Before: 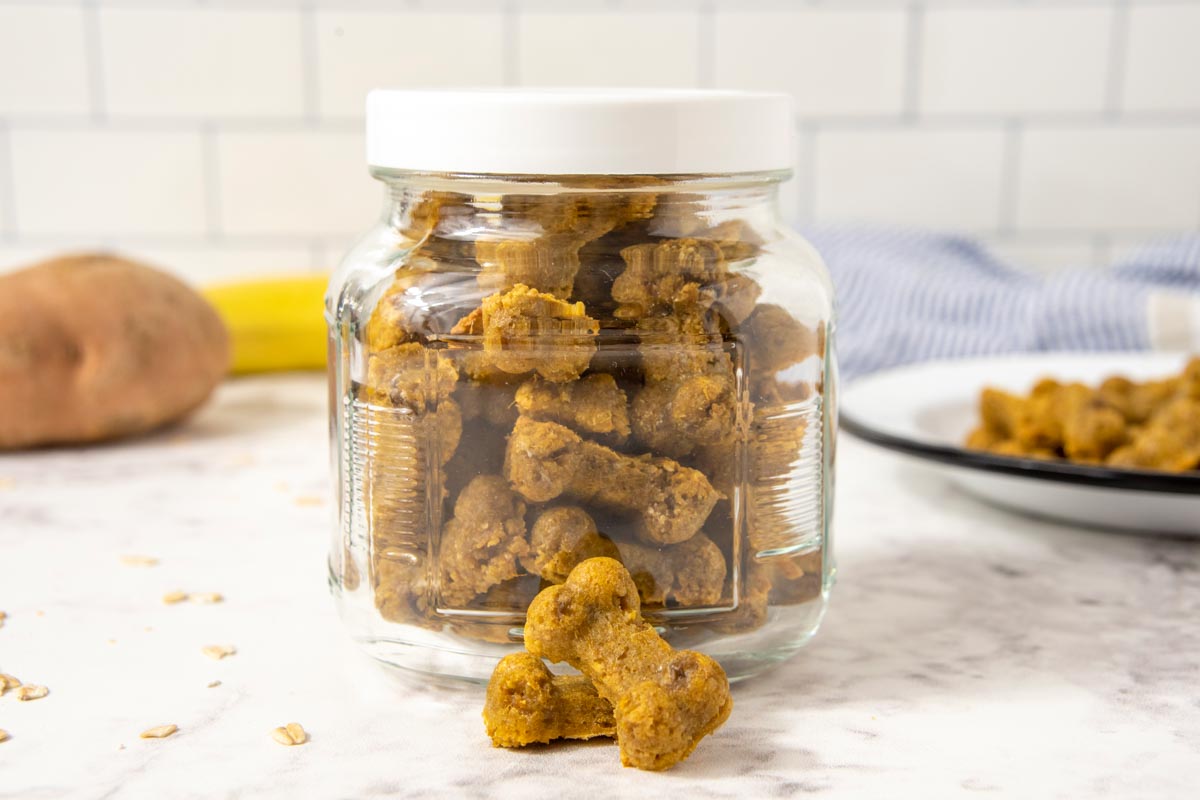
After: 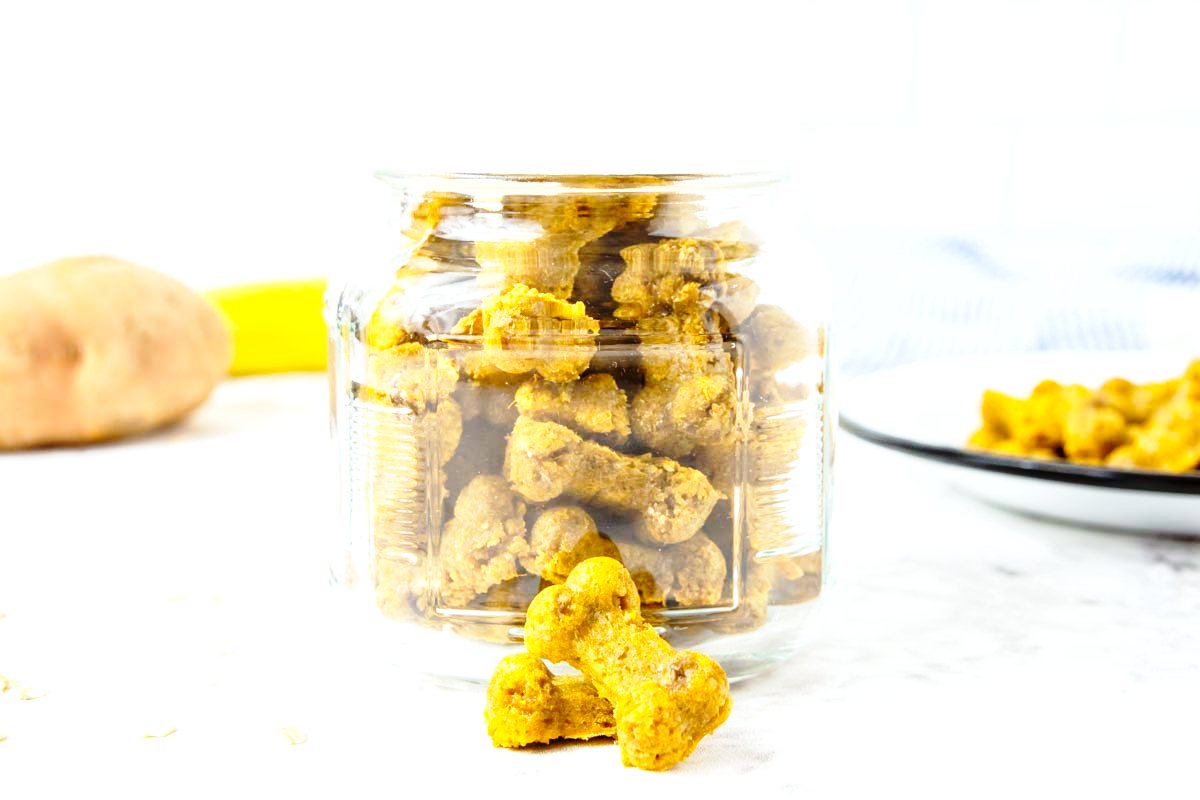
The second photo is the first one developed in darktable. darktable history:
tone equalizer: -8 EV -0.788 EV, -7 EV -0.684 EV, -6 EV -0.565 EV, -5 EV -0.389 EV, -3 EV 0.375 EV, -2 EV 0.6 EV, -1 EV 0.692 EV, +0 EV 0.733 EV, smoothing diameter 24.83%, edges refinement/feathering 14.21, preserve details guided filter
color calibration: output colorfulness [0, 0.315, 0, 0], illuminant Planckian (black body), x 0.368, y 0.36, temperature 4277.07 K
base curve: curves: ch0 [(0, 0) (0.028, 0.03) (0.121, 0.232) (0.46, 0.748) (0.859, 0.968) (1, 1)], preserve colors none
